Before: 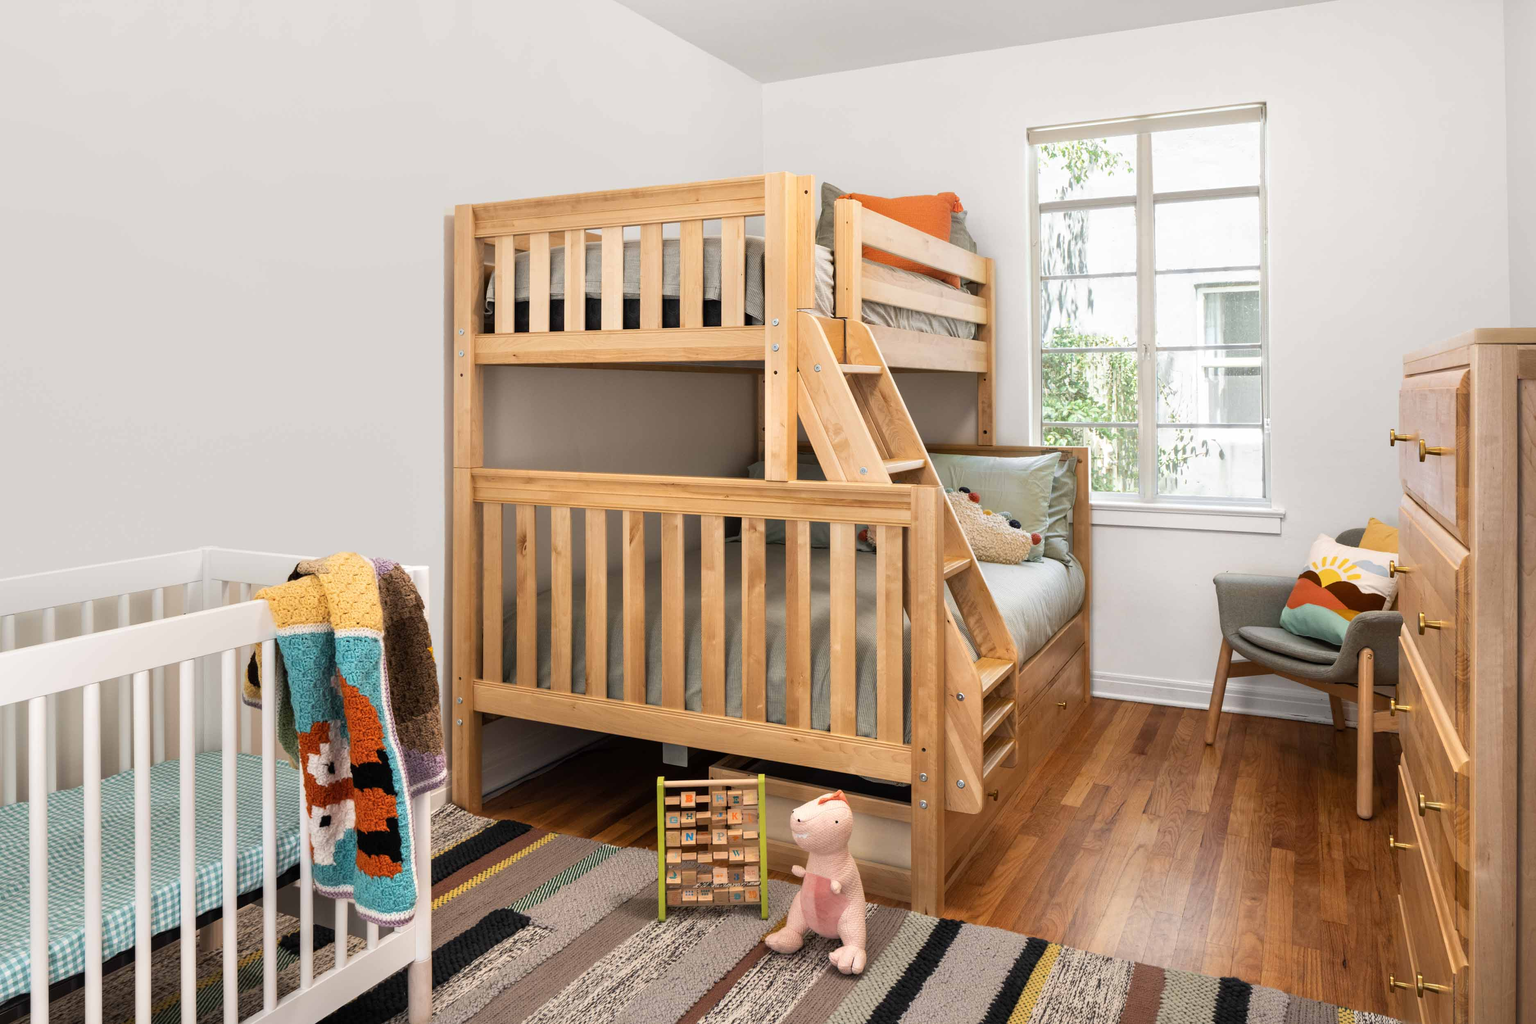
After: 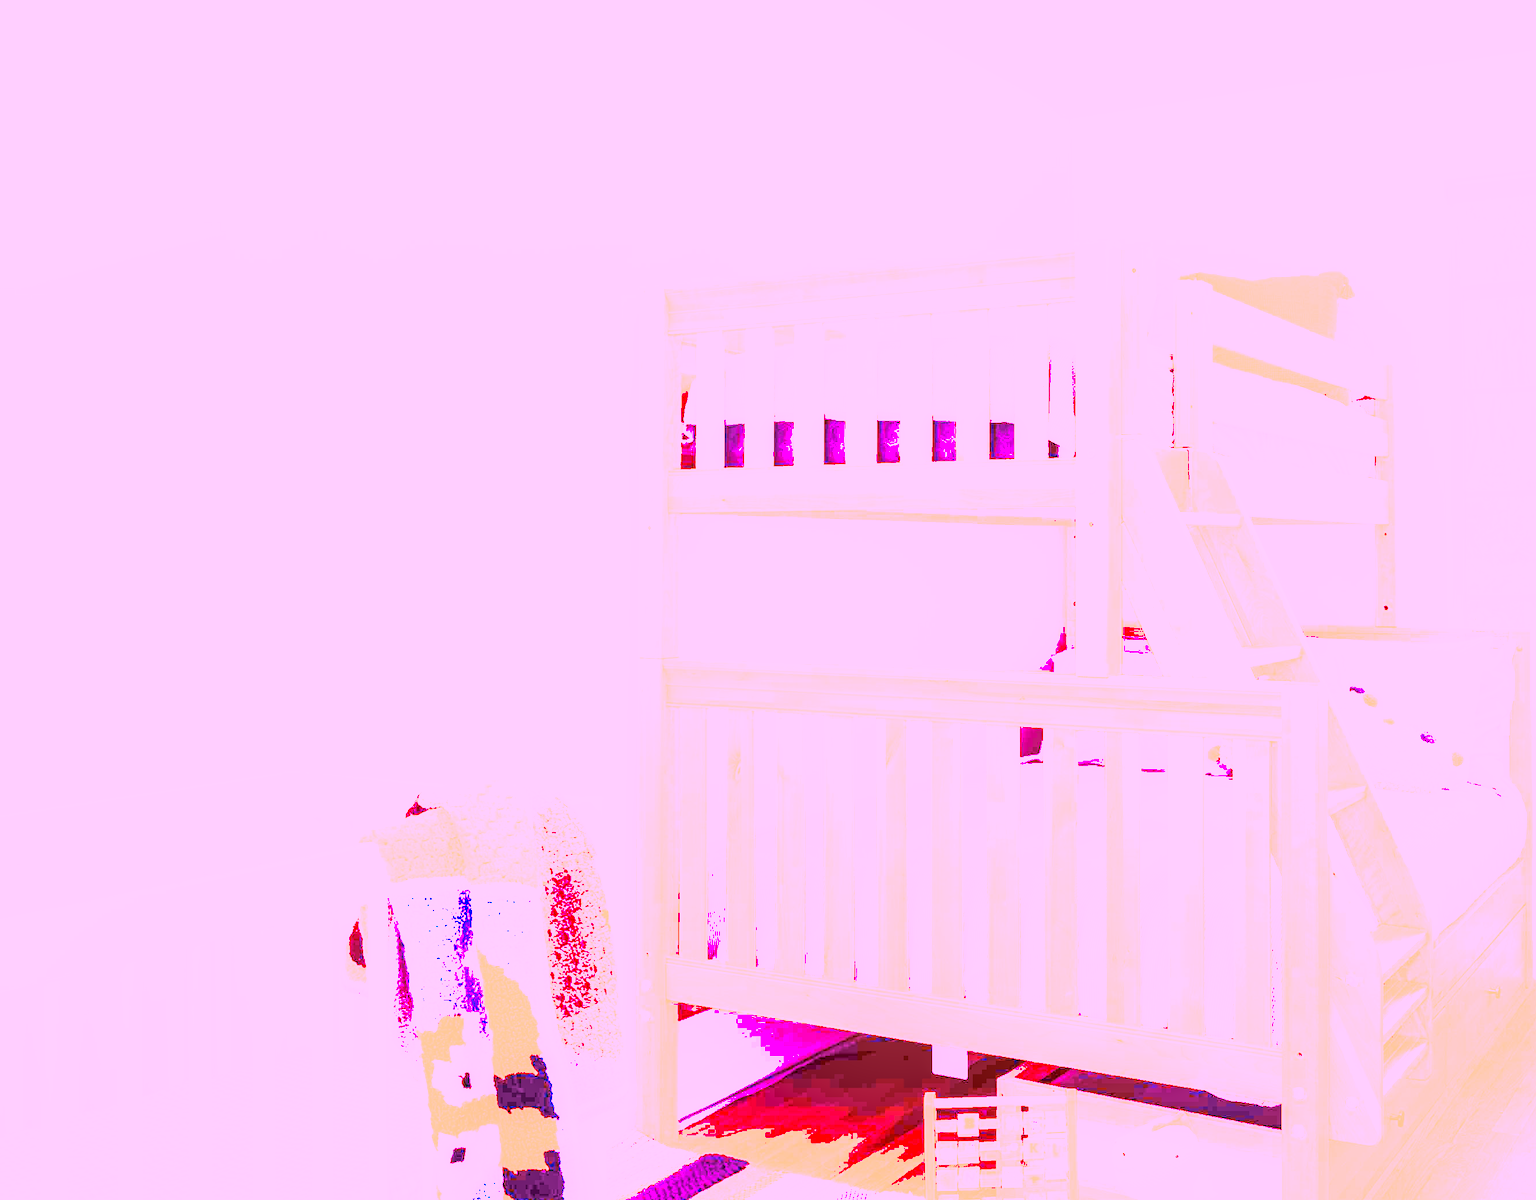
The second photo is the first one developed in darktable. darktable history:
white balance: red 8, blue 8
shadows and highlights: on, module defaults
local contrast: on, module defaults
exposure: exposure 0.74 EV, compensate highlight preservation false
crop: right 28.885%, bottom 16.626%
